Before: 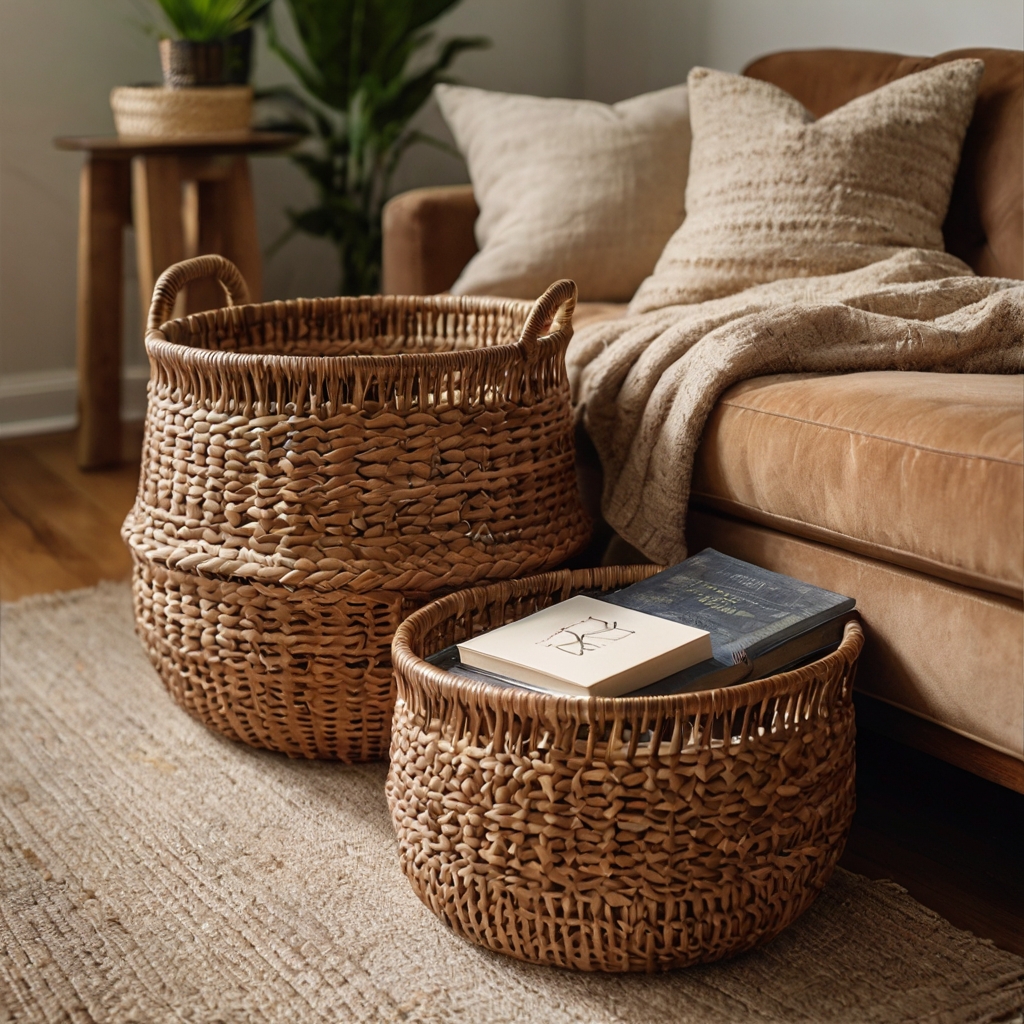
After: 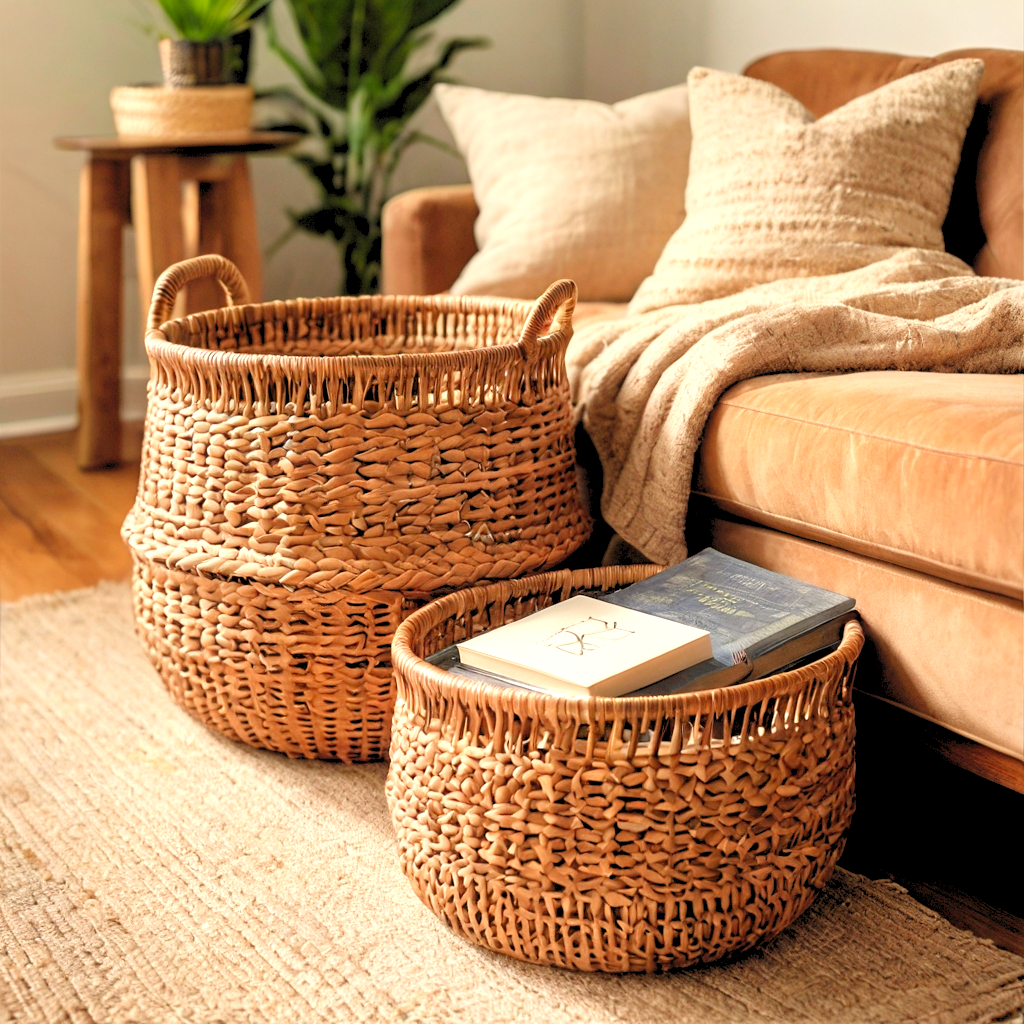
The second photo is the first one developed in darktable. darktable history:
levels: levels [0.072, 0.414, 0.976]
white balance: red 1.045, blue 0.932
exposure: black level correction 0, exposure 0.7 EV, compensate exposure bias true, compensate highlight preservation false
